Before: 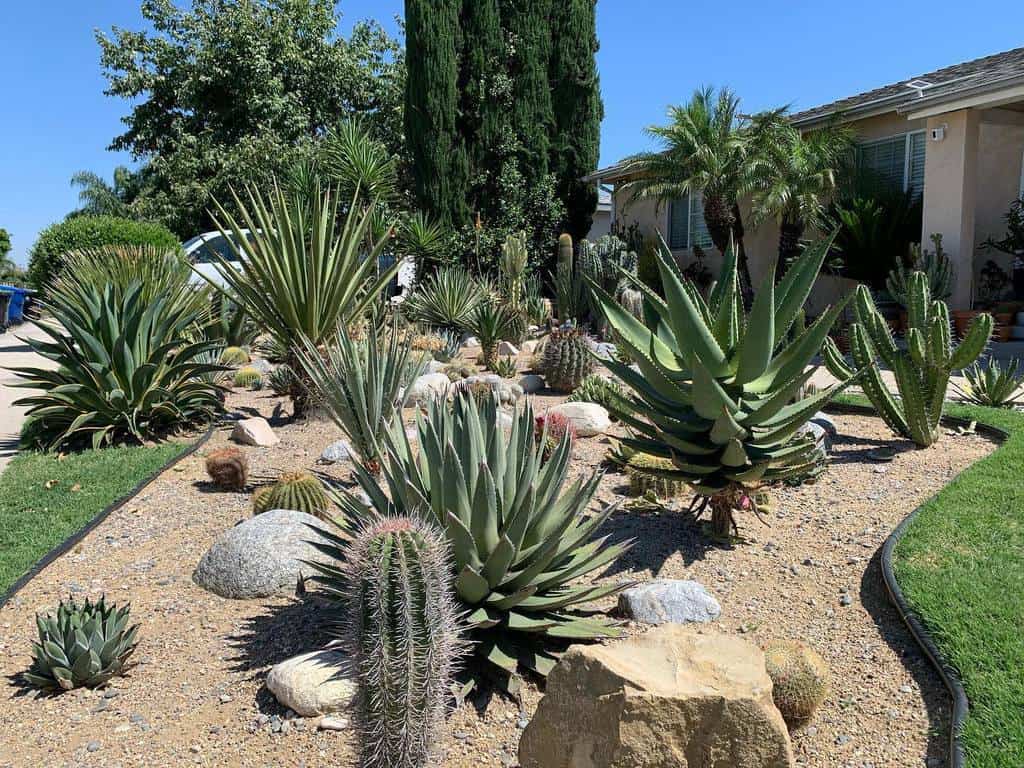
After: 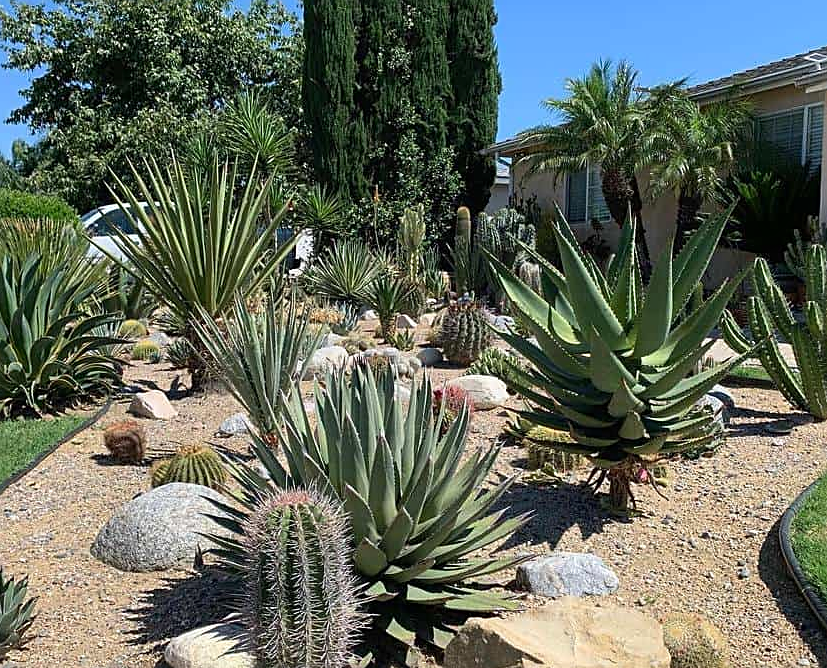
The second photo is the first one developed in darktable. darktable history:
contrast brightness saturation: saturation -0.066
sharpen: radius 1.953
color correction: highlights b* 0.004, saturation 1.13
crop: left 9.998%, top 3.612%, right 9.235%, bottom 9.407%
contrast equalizer: y [[0.5, 0.5, 0.472, 0.5, 0.5, 0.5], [0.5 ×6], [0.5 ×6], [0 ×6], [0 ×6]]
